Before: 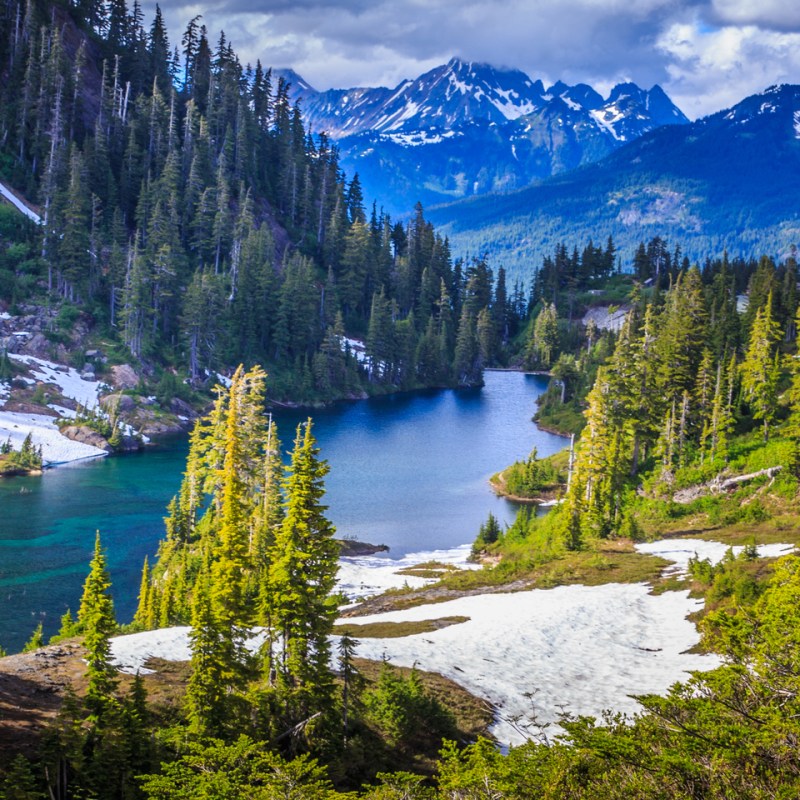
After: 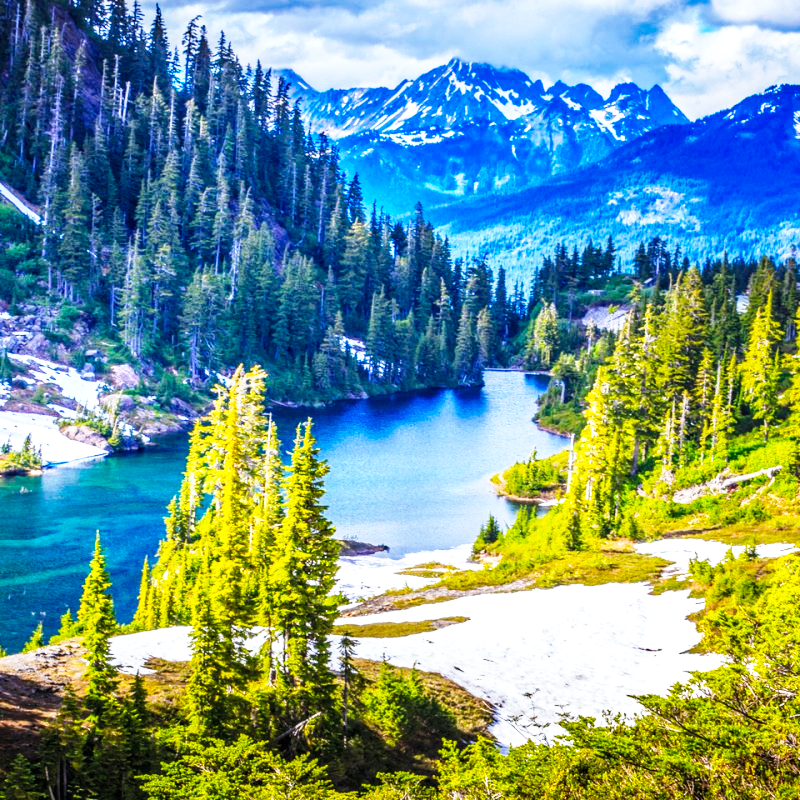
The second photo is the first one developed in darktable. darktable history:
local contrast: on, module defaults
haze removal: adaptive false
color balance rgb: shadows lift › chroma 1.003%, shadows lift › hue 243.2°, highlights gain › luminance 16.63%, highlights gain › chroma 2.853%, highlights gain › hue 262.52°, linear chroma grading › global chroma 0.998%, perceptual saturation grading › global saturation 29.446%
base curve: curves: ch0 [(0, 0) (0.018, 0.026) (0.143, 0.37) (0.33, 0.731) (0.458, 0.853) (0.735, 0.965) (0.905, 0.986) (1, 1)], preserve colors none
